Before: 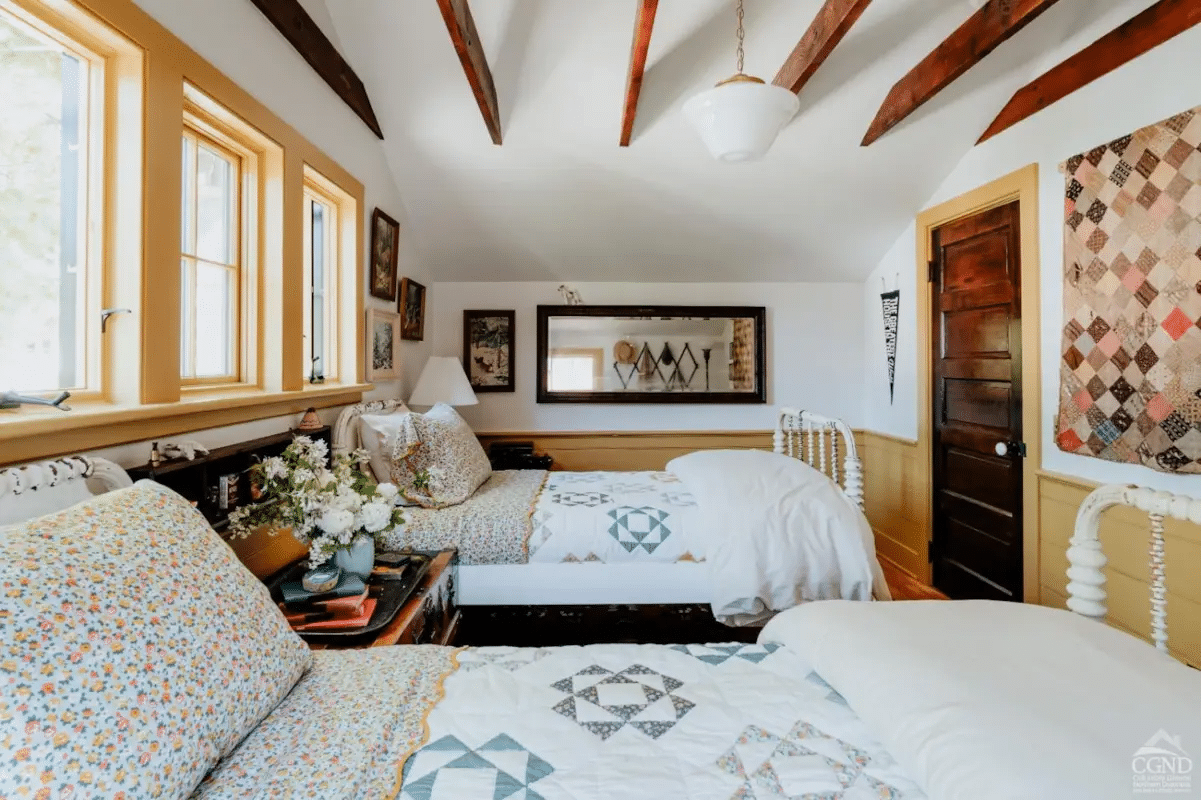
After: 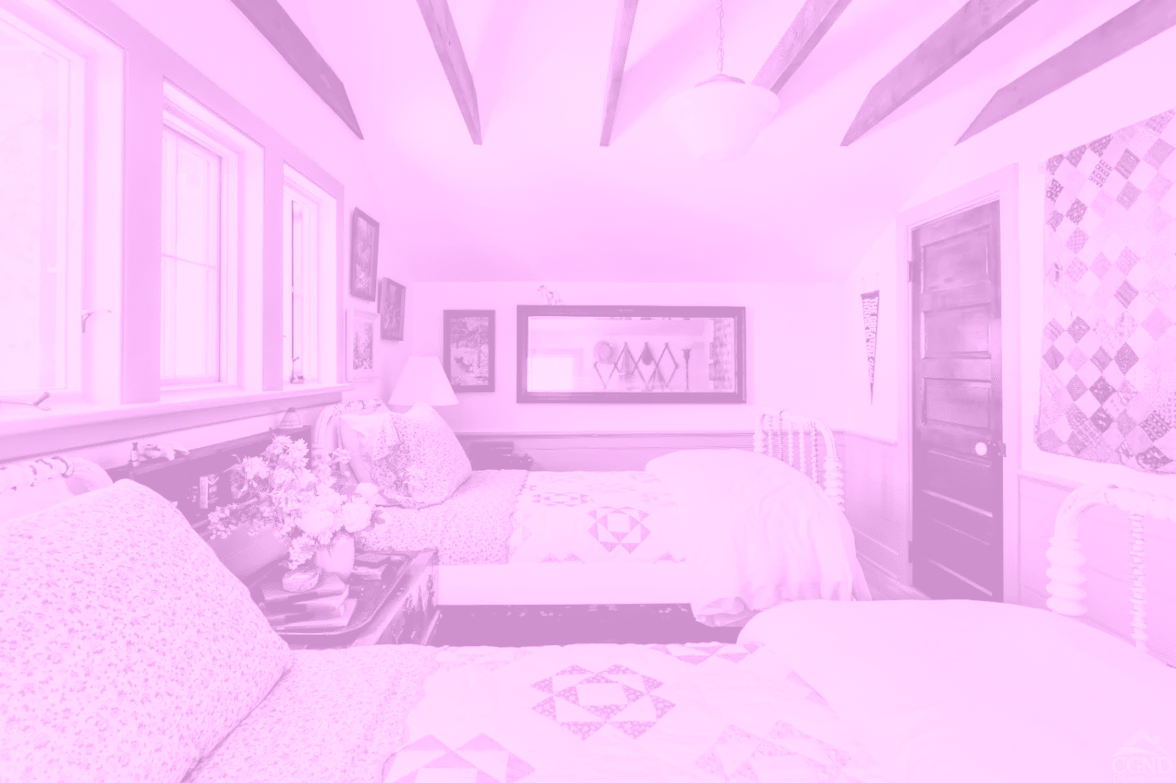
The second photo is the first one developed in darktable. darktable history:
local contrast: mode bilateral grid, contrast 20, coarseness 50, detail 148%, midtone range 0.2
colorize: hue 331.2°, saturation 69%, source mix 30.28%, lightness 69.02%, version 1
crop: left 1.743%, right 0.268%, bottom 2.011%
color correction: highlights a* 5.3, highlights b* 24.26, shadows a* -15.58, shadows b* 4.02
